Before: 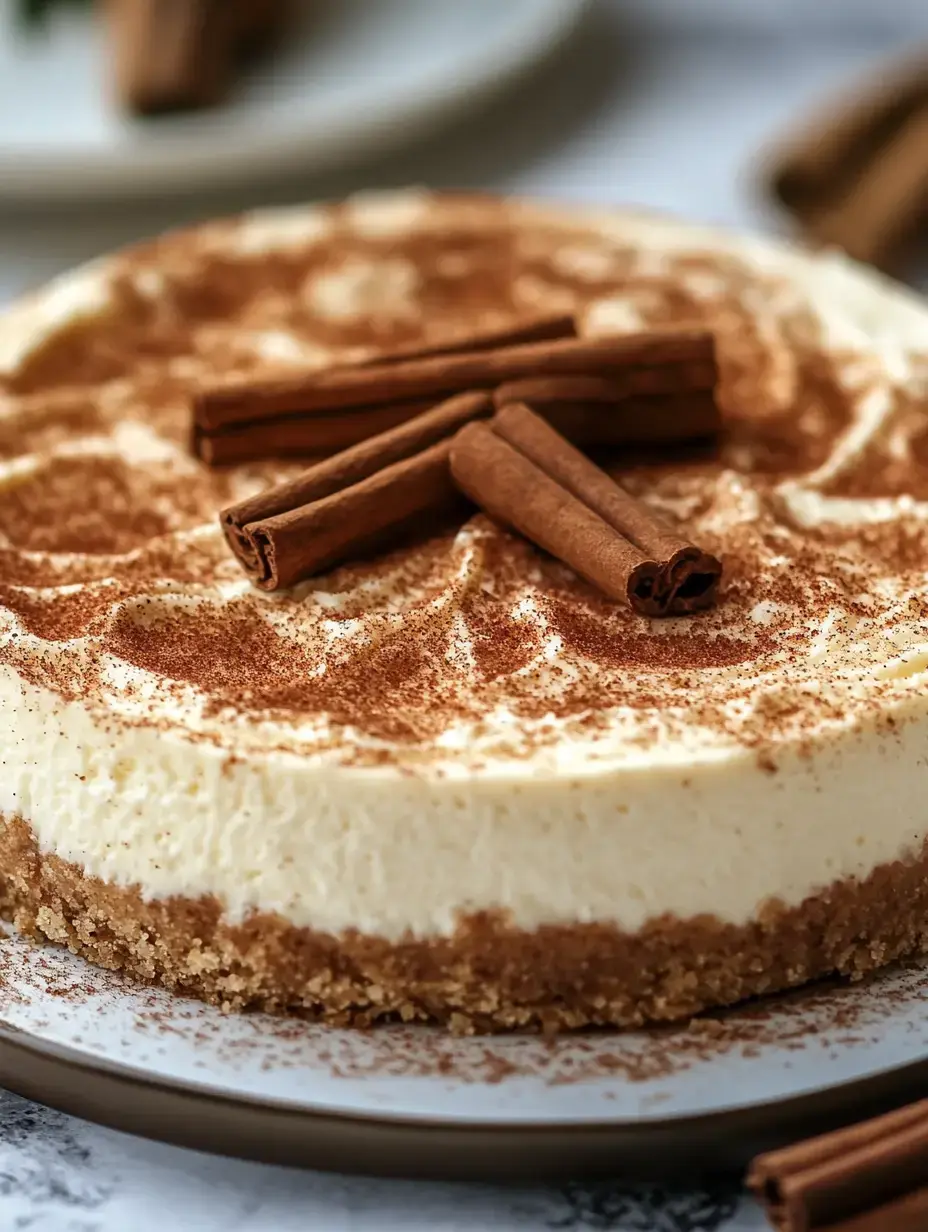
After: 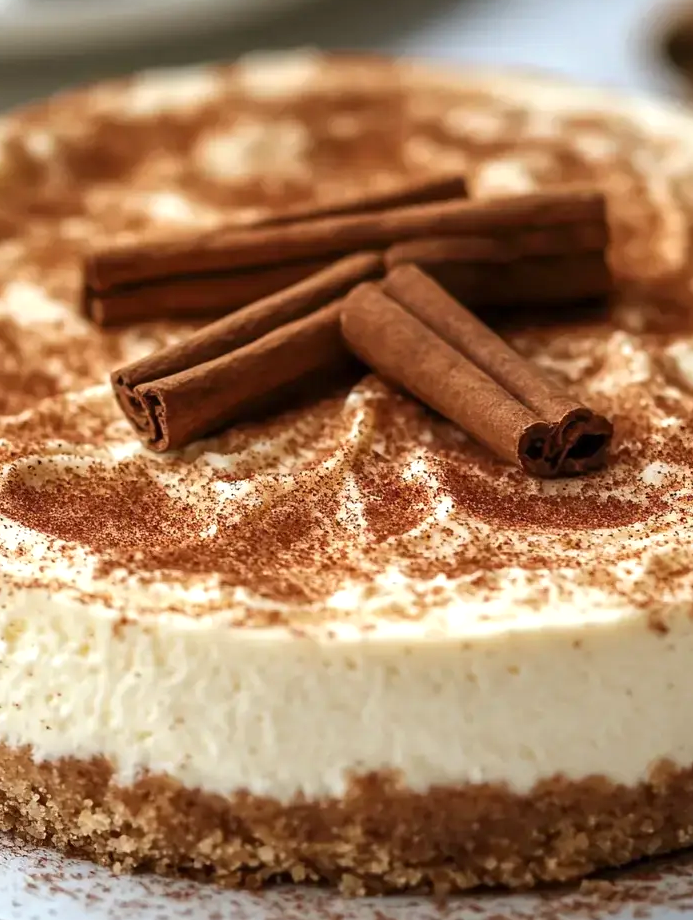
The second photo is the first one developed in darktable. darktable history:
crop and rotate: left 11.831%, top 11.346%, right 13.429%, bottom 13.899%
exposure: exposure 0.197 EV, compensate highlight preservation false
